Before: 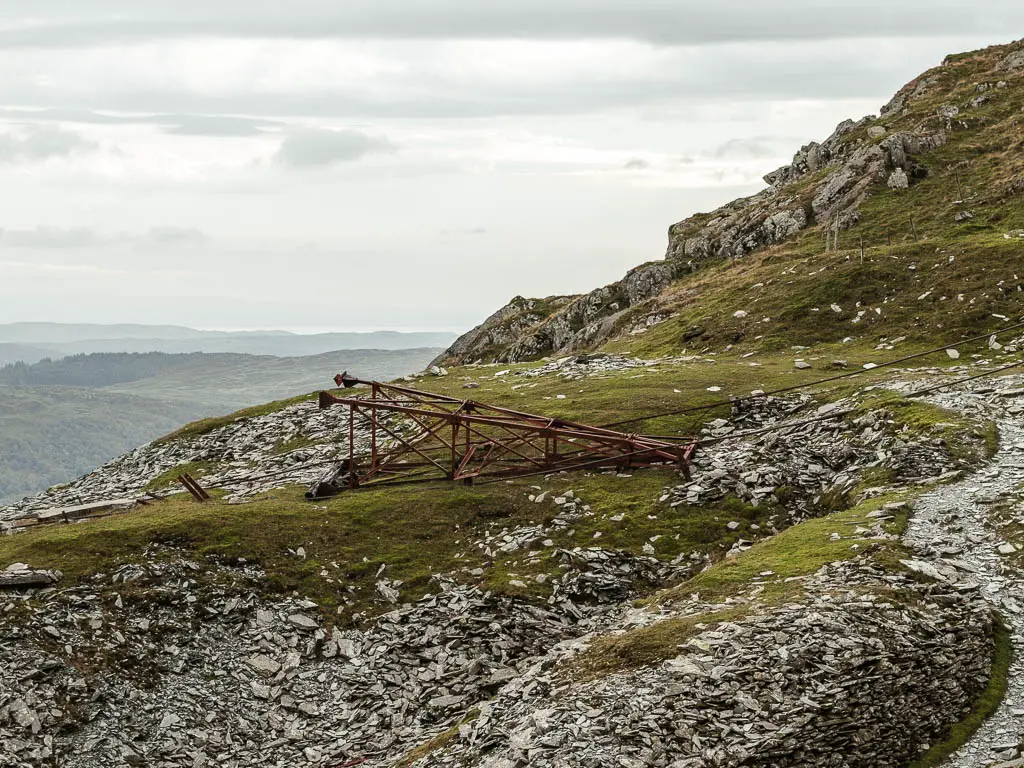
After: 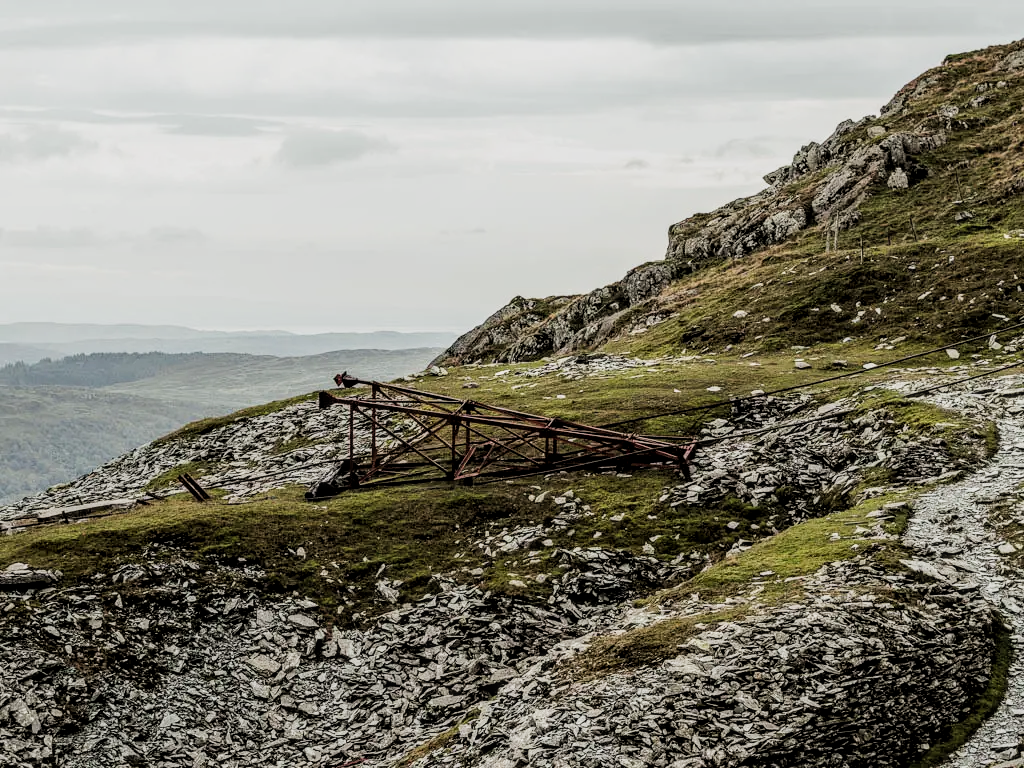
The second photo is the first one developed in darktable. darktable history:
filmic rgb: black relative exposure -5.08 EV, white relative exposure 3.99 EV, hardness 2.88, contrast 1.296, highlights saturation mix -30.9%
levels: levels [0, 0.498, 0.996]
local contrast: on, module defaults
